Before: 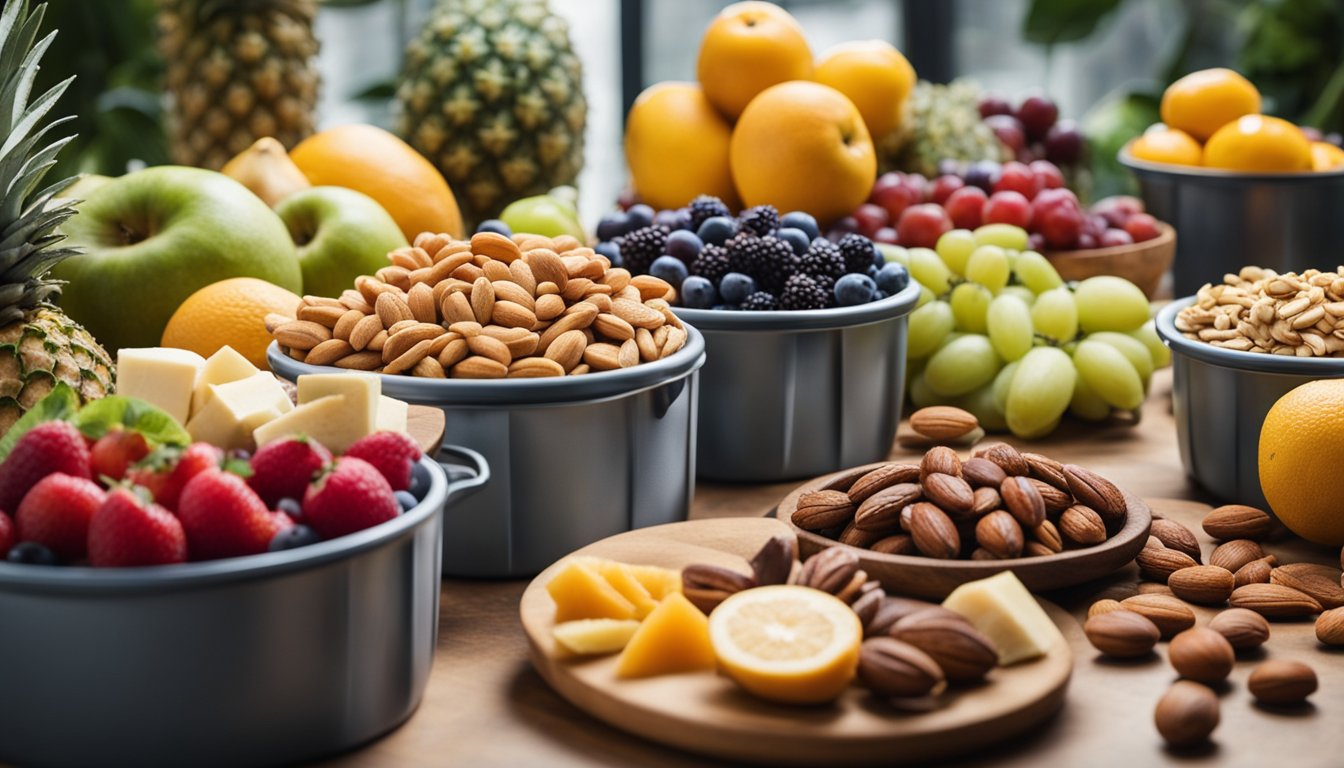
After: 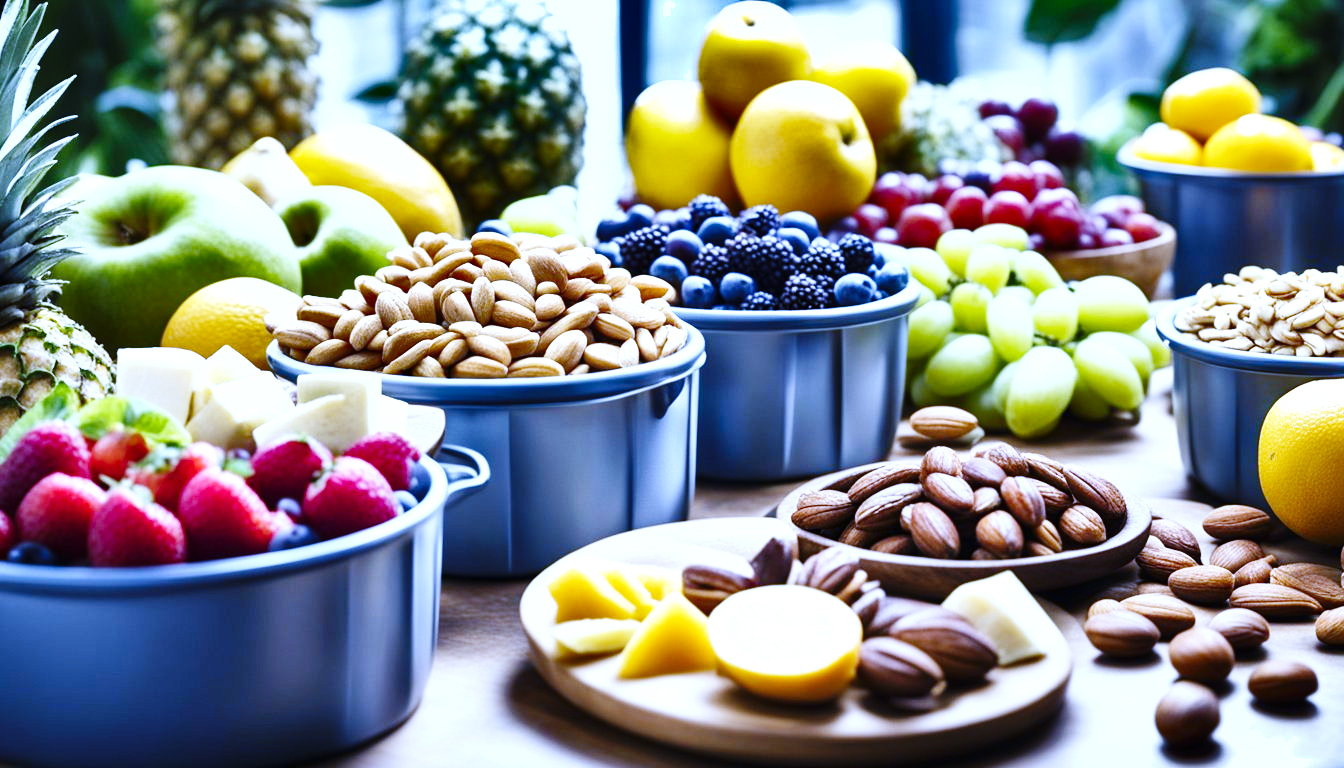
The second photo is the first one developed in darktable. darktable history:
base curve: curves: ch0 [(0, 0) (0.036, 0.025) (0.121, 0.166) (0.206, 0.329) (0.605, 0.79) (1, 1)], preserve colors none
white balance: red 0.766, blue 1.537
exposure: black level correction 0.001, exposure 1.05 EV, compensate exposure bias true, compensate highlight preservation false
shadows and highlights: shadows 20.91, highlights -82.73, soften with gaussian
